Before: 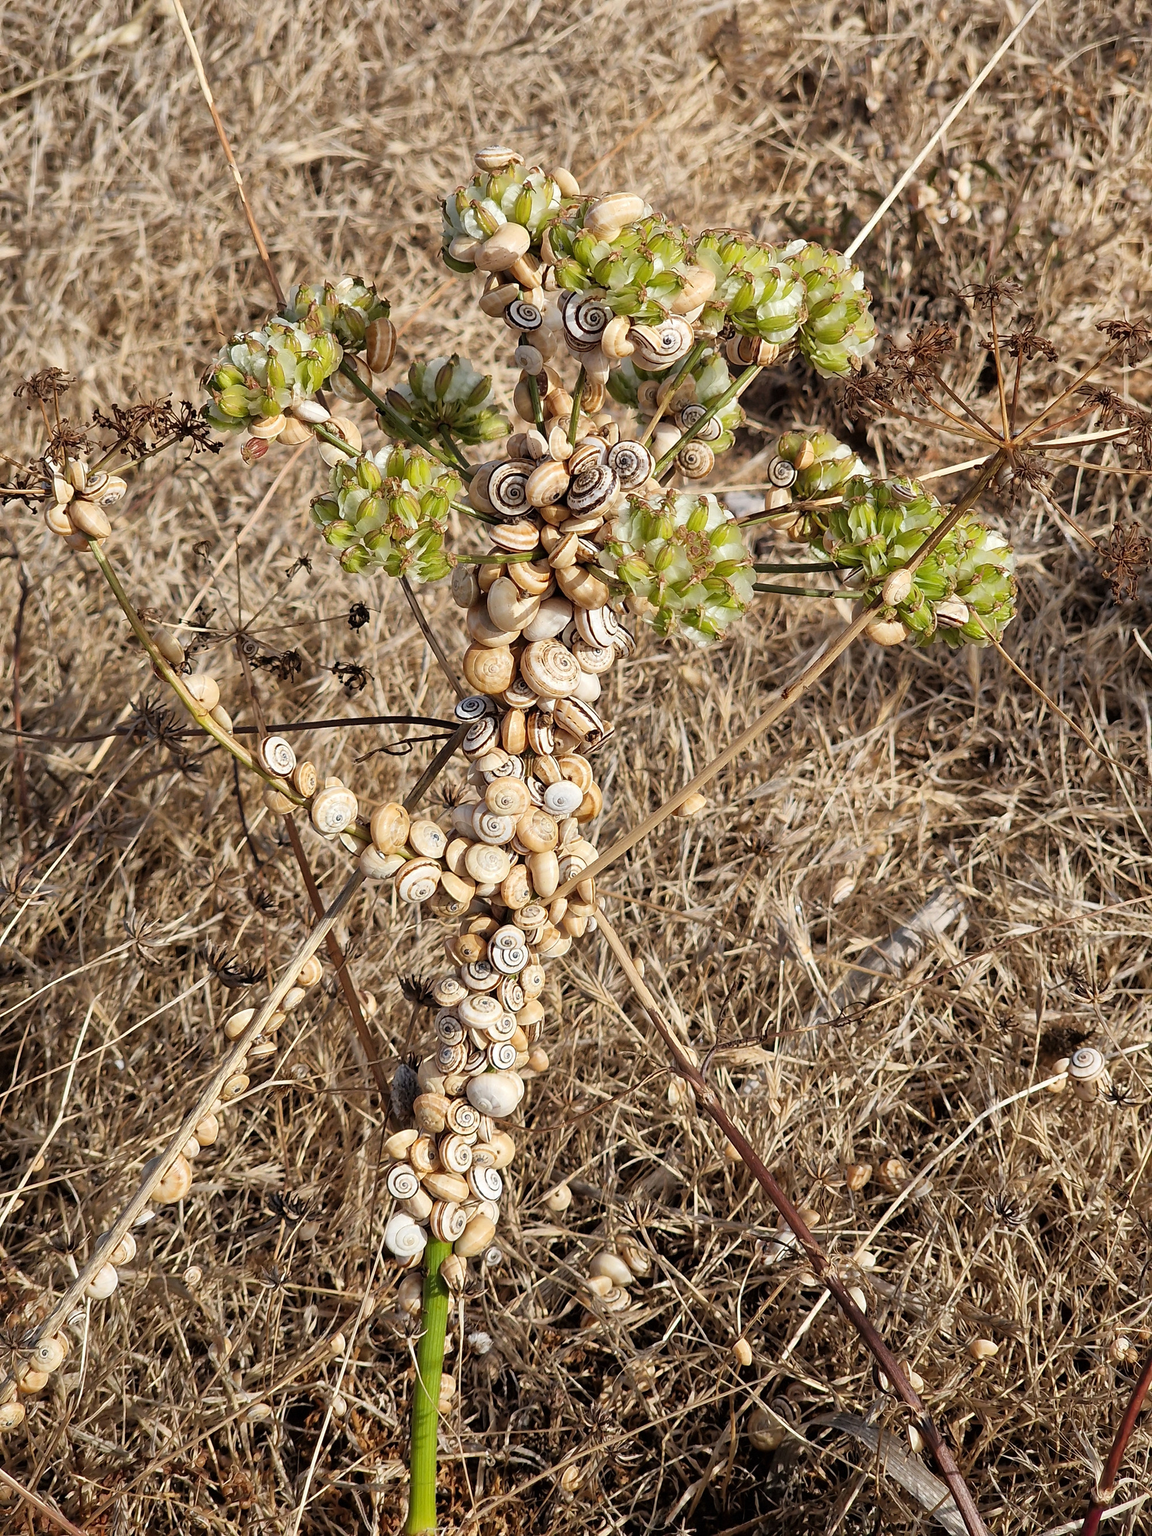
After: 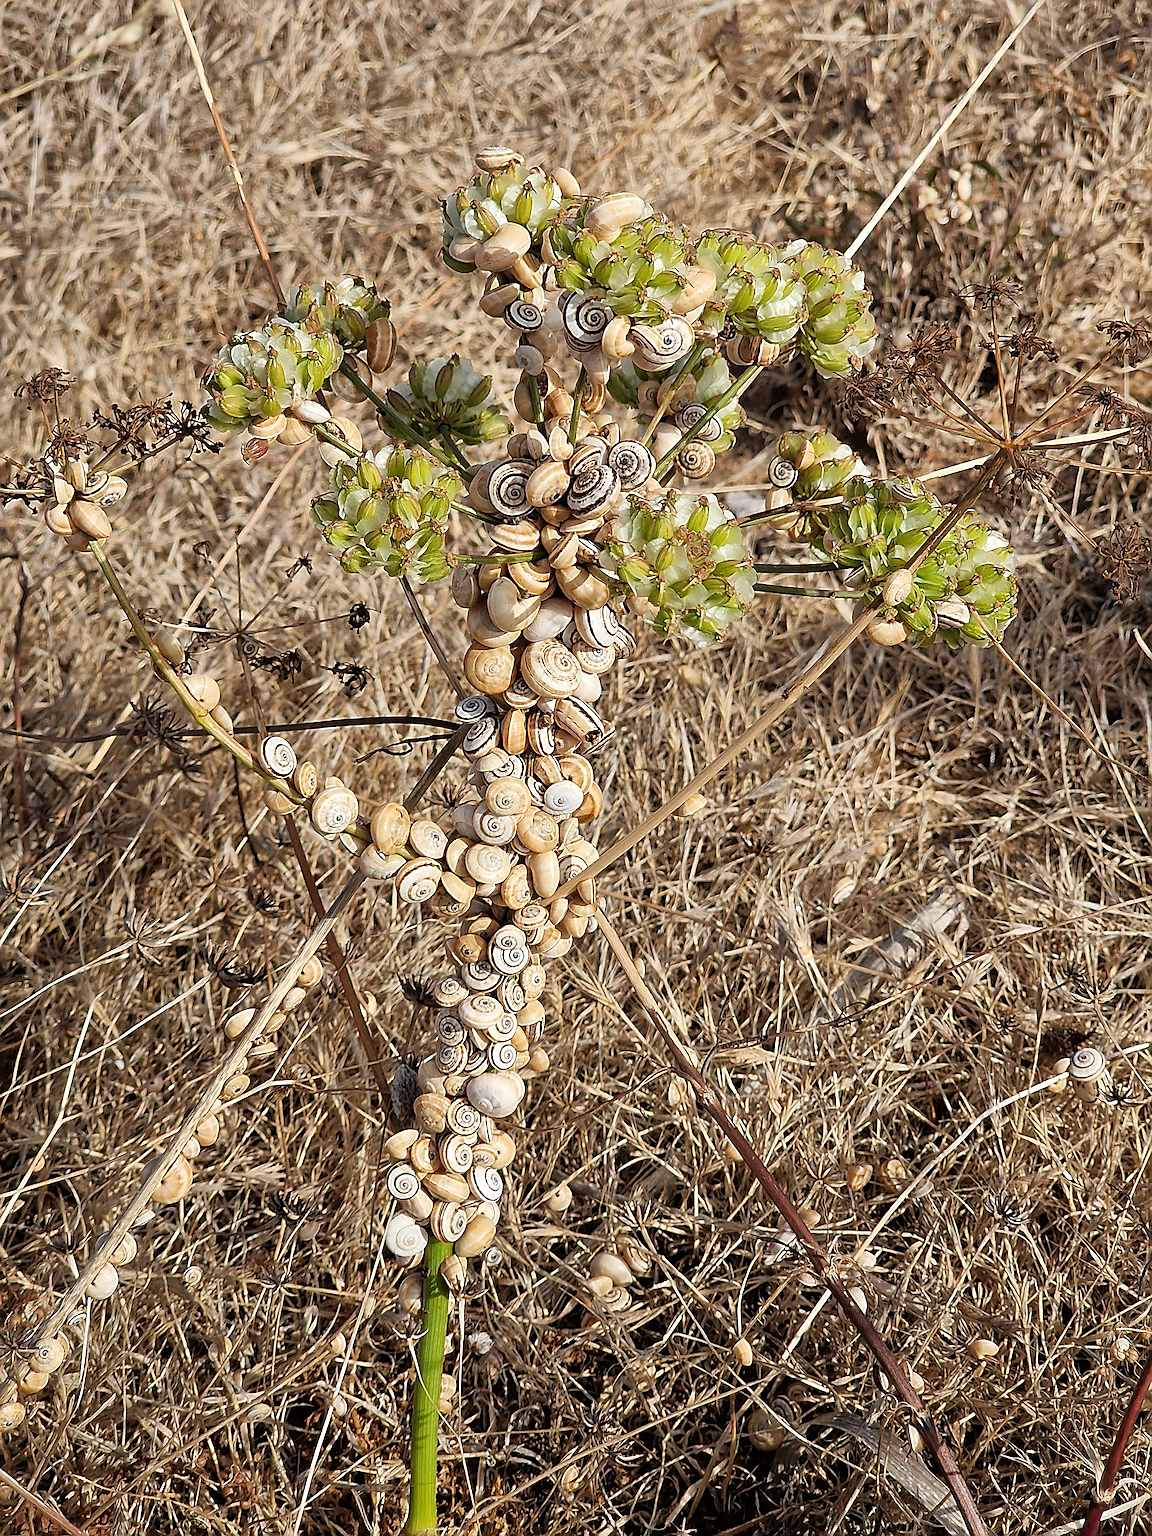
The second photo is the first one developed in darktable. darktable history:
sharpen: amount 1.012
